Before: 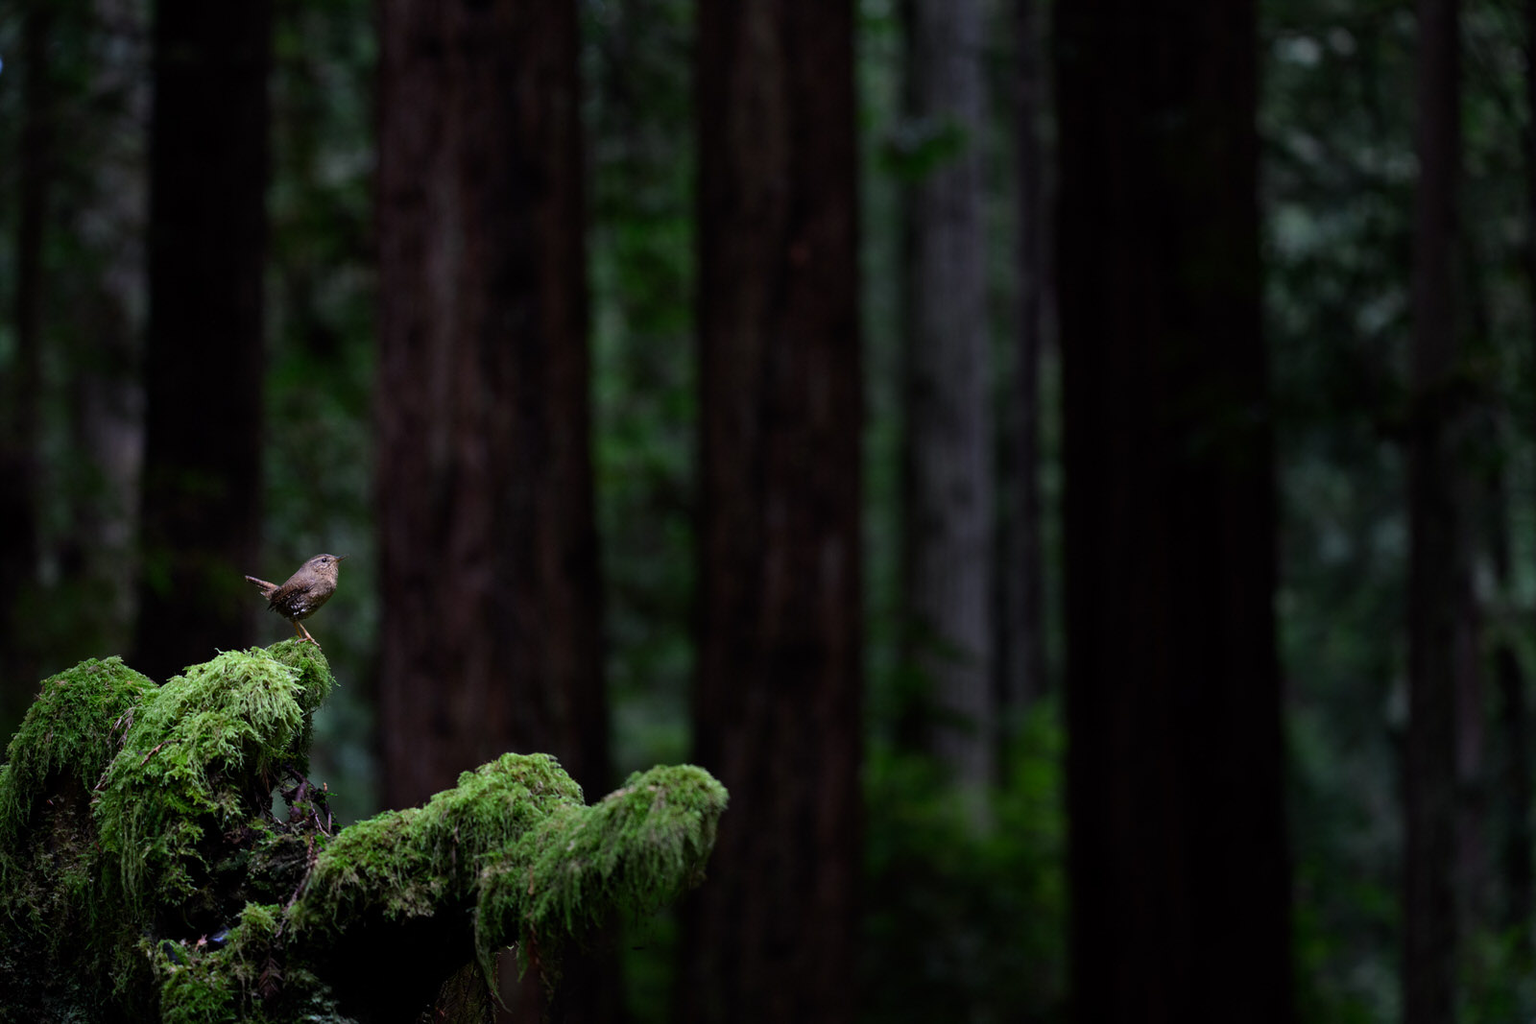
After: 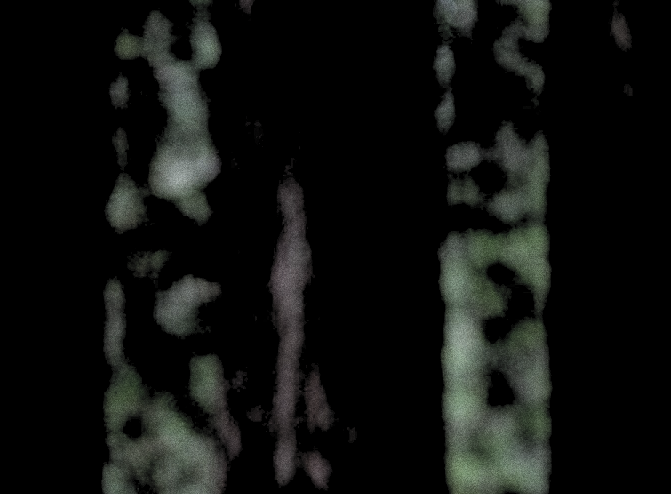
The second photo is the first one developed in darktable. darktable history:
contrast brightness saturation: brightness 0.18, saturation -0.5
crop and rotate: left 10.817%, top 0.062%, right 47.194%, bottom 53.626%
exposure: black level correction 0, exposure 1.741 EV, compensate exposure bias true, compensate highlight preservation false
rgb levels: levels [[0.034, 0.472, 0.904], [0, 0.5, 1], [0, 0.5, 1]]
grain: coarseness 0.09 ISO, strength 40%
